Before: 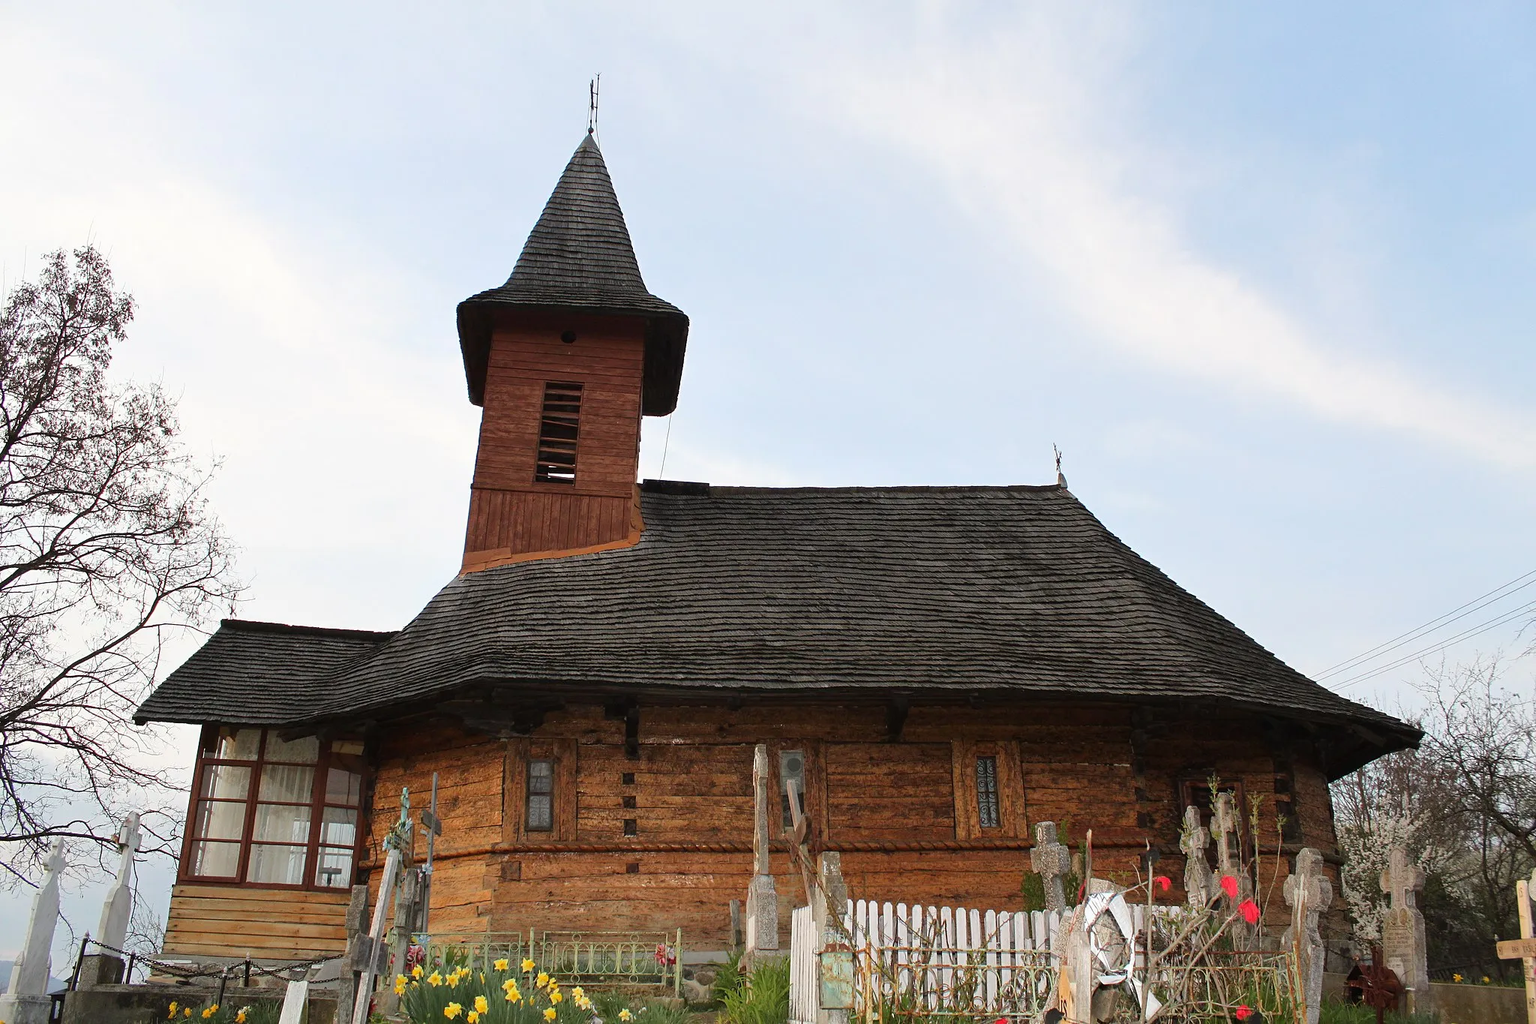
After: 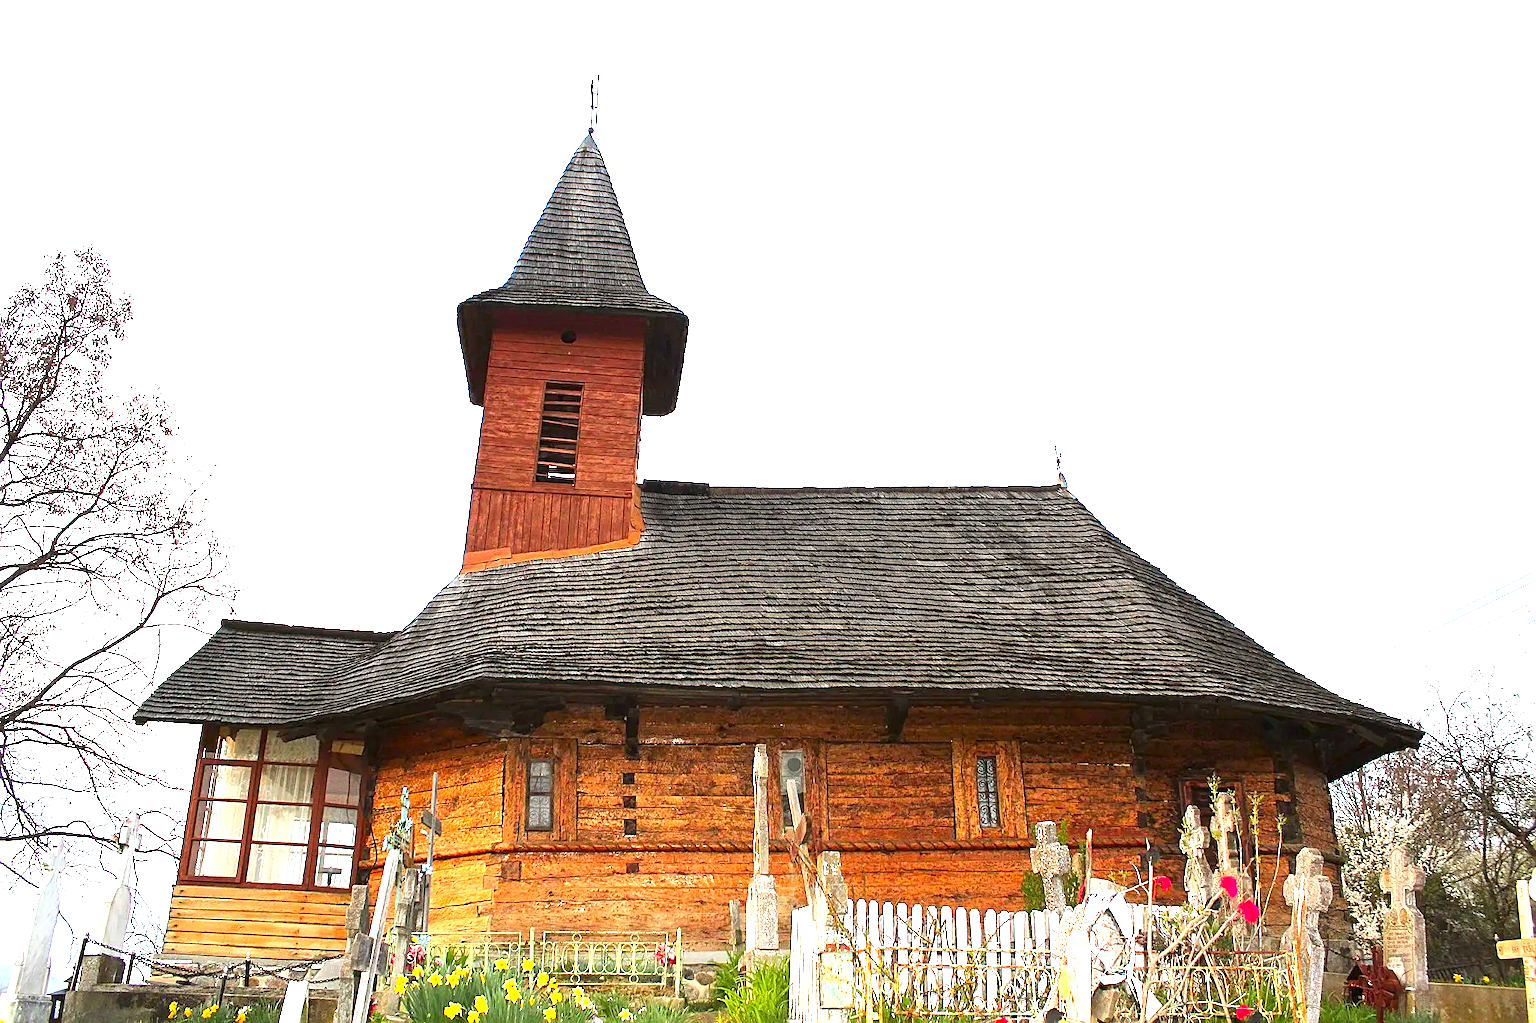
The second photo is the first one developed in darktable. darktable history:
contrast brightness saturation: brightness -0.02, saturation 0.35
exposure: black level correction 0.001, exposure 1.735 EV, compensate highlight preservation false
color balance rgb: on, module defaults
sharpen: on, module defaults
